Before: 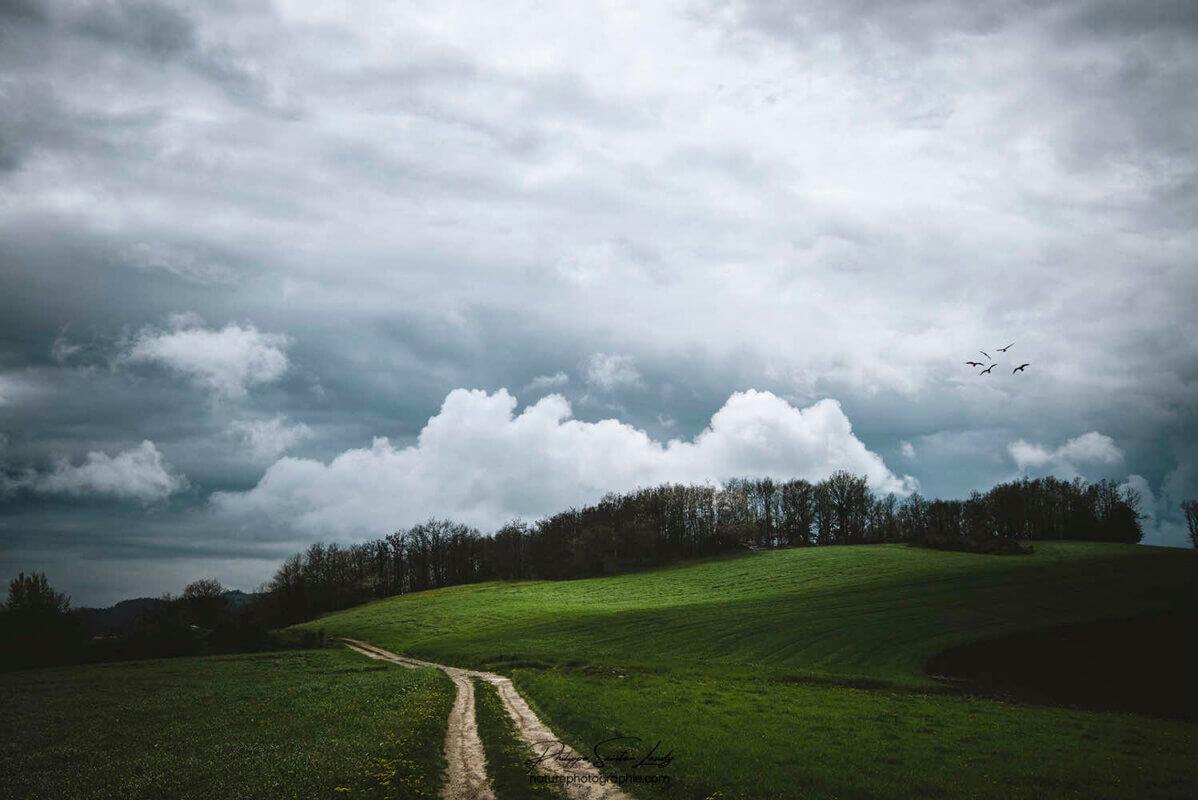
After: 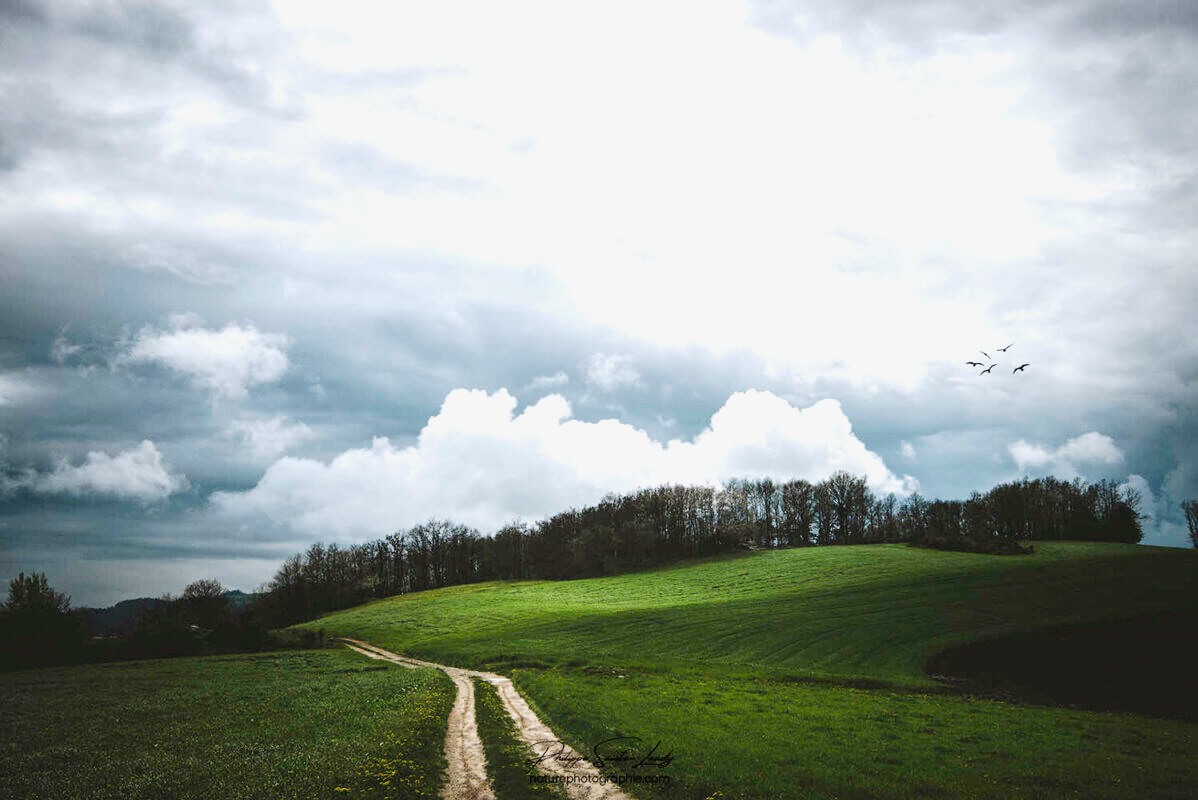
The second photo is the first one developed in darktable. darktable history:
tone curve: curves: ch0 [(0, 0) (0.55, 0.716) (0.841, 0.969)], preserve colors none
